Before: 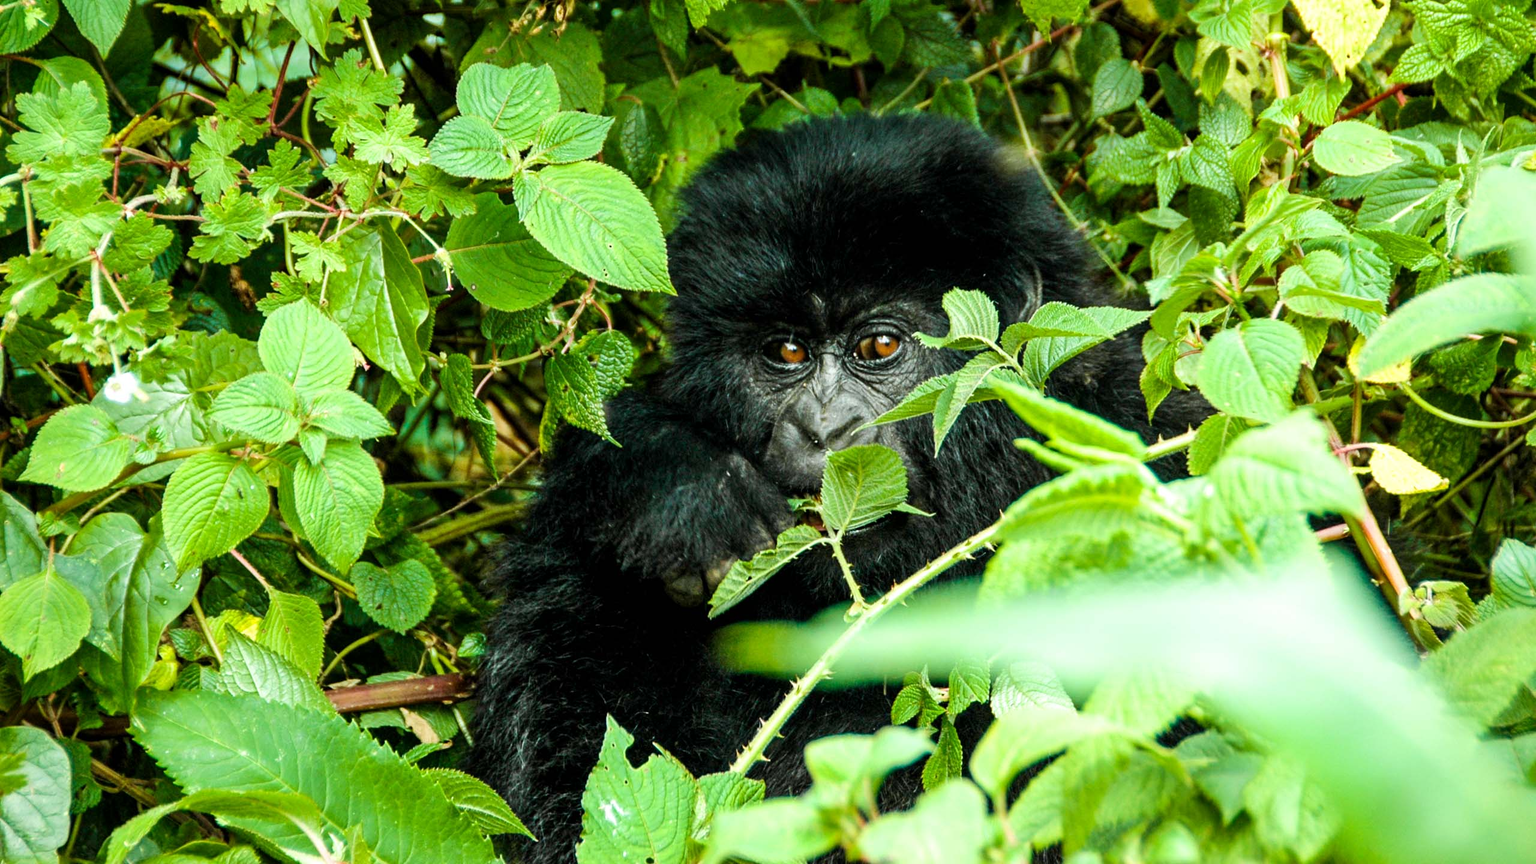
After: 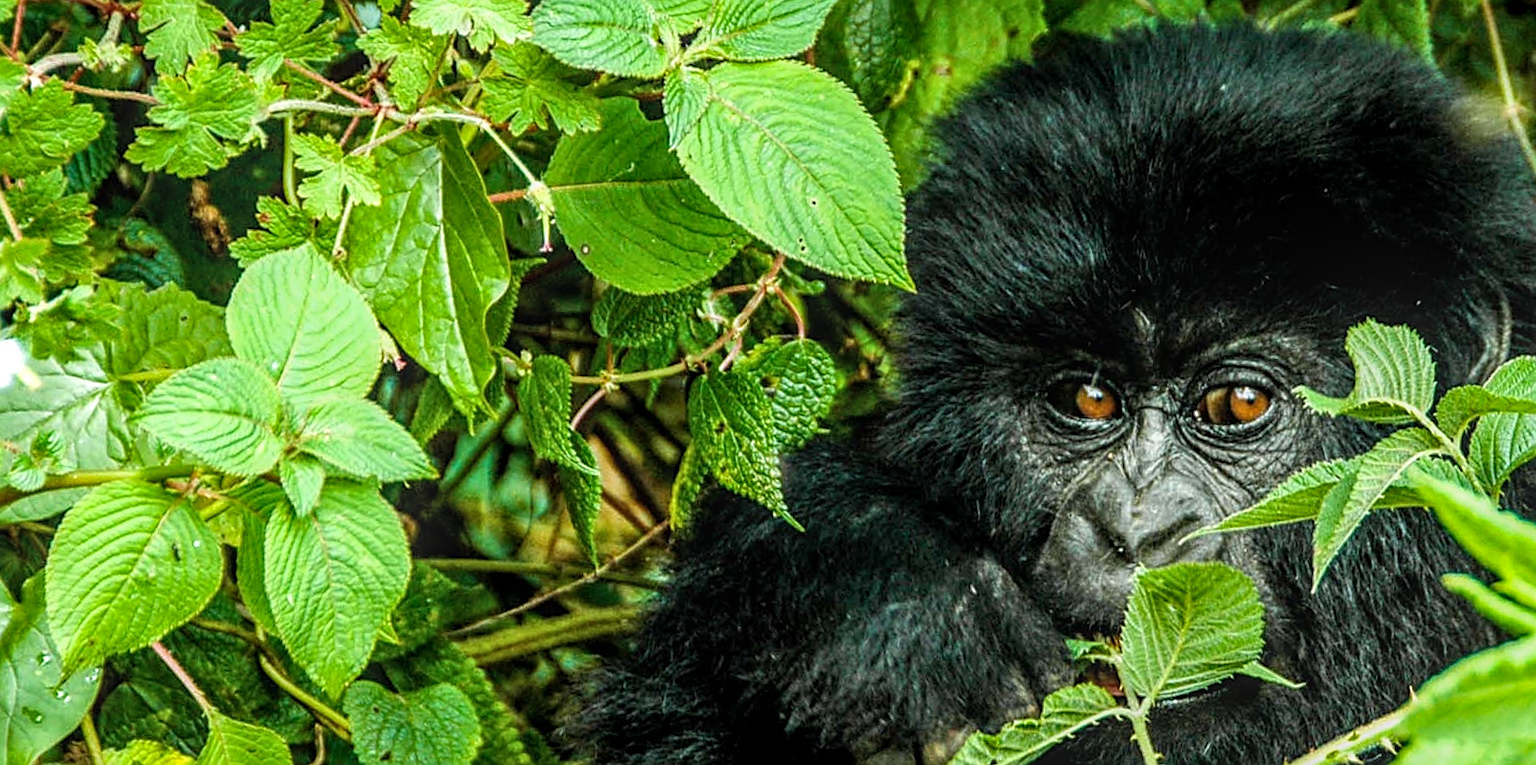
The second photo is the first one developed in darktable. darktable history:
sharpen: on, module defaults
crop and rotate: angle -5.01°, left 2.12%, top 7.007%, right 27.367%, bottom 30.525%
local contrast: highlights 5%, shadows 2%, detail 134%
